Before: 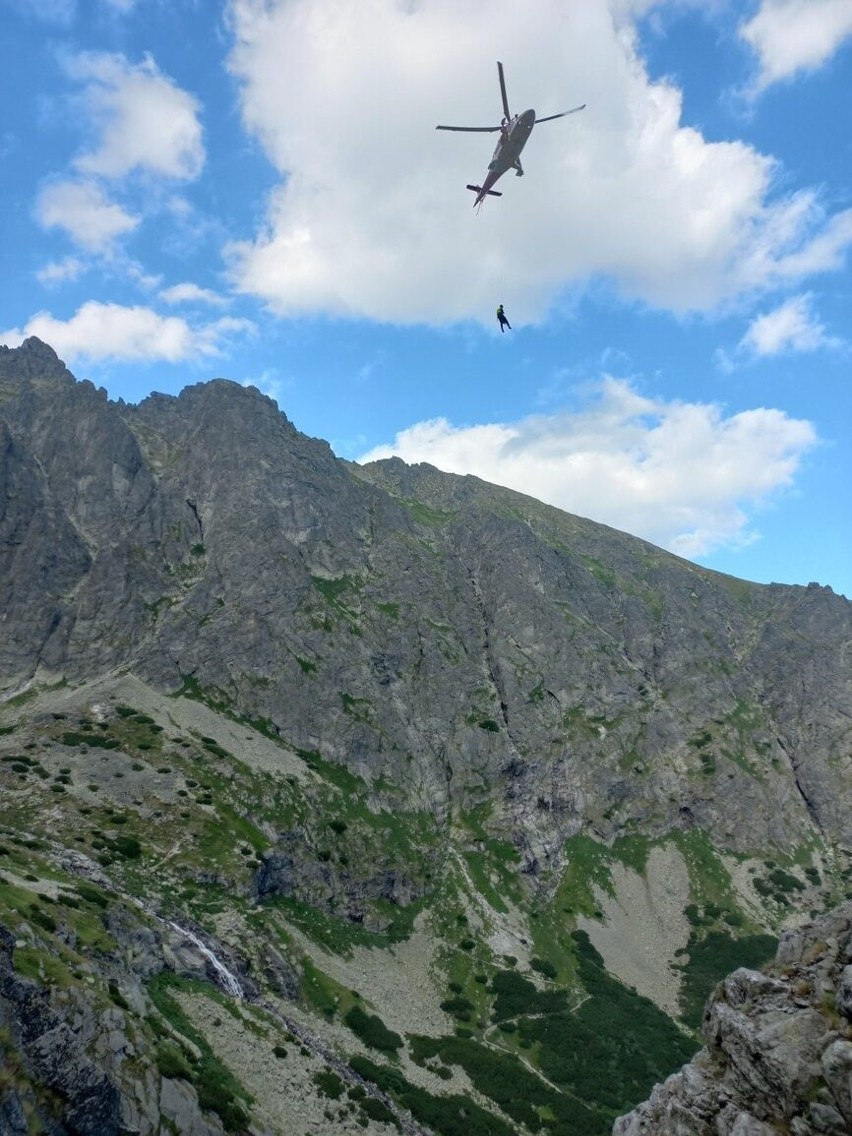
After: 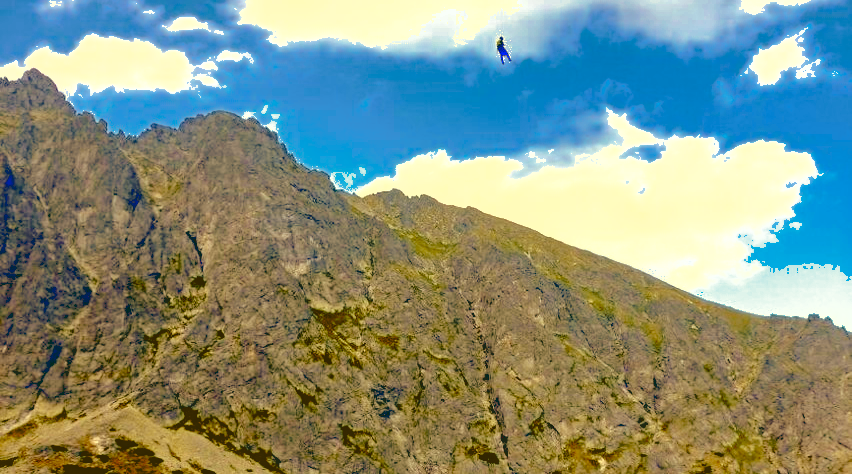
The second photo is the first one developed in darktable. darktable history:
tone curve: curves: ch0 [(0, 0) (0.003, 0.128) (0.011, 0.133) (0.025, 0.133) (0.044, 0.141) (0.069, 0.152) (0.1, 0.169) (0.136, 0.201) (0.177, 0.239) (0.224, 0.294) (0.277, 0.358) (0.335, 0.428) (0.399, 0.488) (0.468, 0.55) (0.543, 0.611) (0.623, 0.678) (0.709, 0.755) (0.801, 0.843) (0.898, 0.91) (1, 1)], preserve colors none
crop and rotate: top 23.63%, bottom 34.584%
exposure: black level correction 0.035, exposure 0.903 EV, compensate highlight preservation false
color correction: highlights a* 1.03, highlights b* 24.49, shadows a* 15.12, shadows b* 24.79
contrast brightness saturation: contrast 0.085, saturation 0.197
haze removal: compatibility mode true, adaptive false
color zones: curves: ch0 [(0, 0.499) (0.143, 0.5) (0.286, 0.5) (0.429, 0.476) (0.571, 0.284) (0.714, 0.243) (0.857, 0.449) (1, 0.499)]; ch1 [(0, 0.532) (0.143, 0.645) (0.286, 0.696) (0.429, 0.211) (0.571, 0.504) (0.714, 0.493) (0.857, 0.495) (1, 0.532)]; ch2 [(0, 0.5) (0.143, 0.5) (0.286, 0.427) (0.429, 0.324) (0.571, 0.5) (0.714, 0.5) (0.857, 0.5) (1, 0.5)]
shadows and highlights: on, module defaults
